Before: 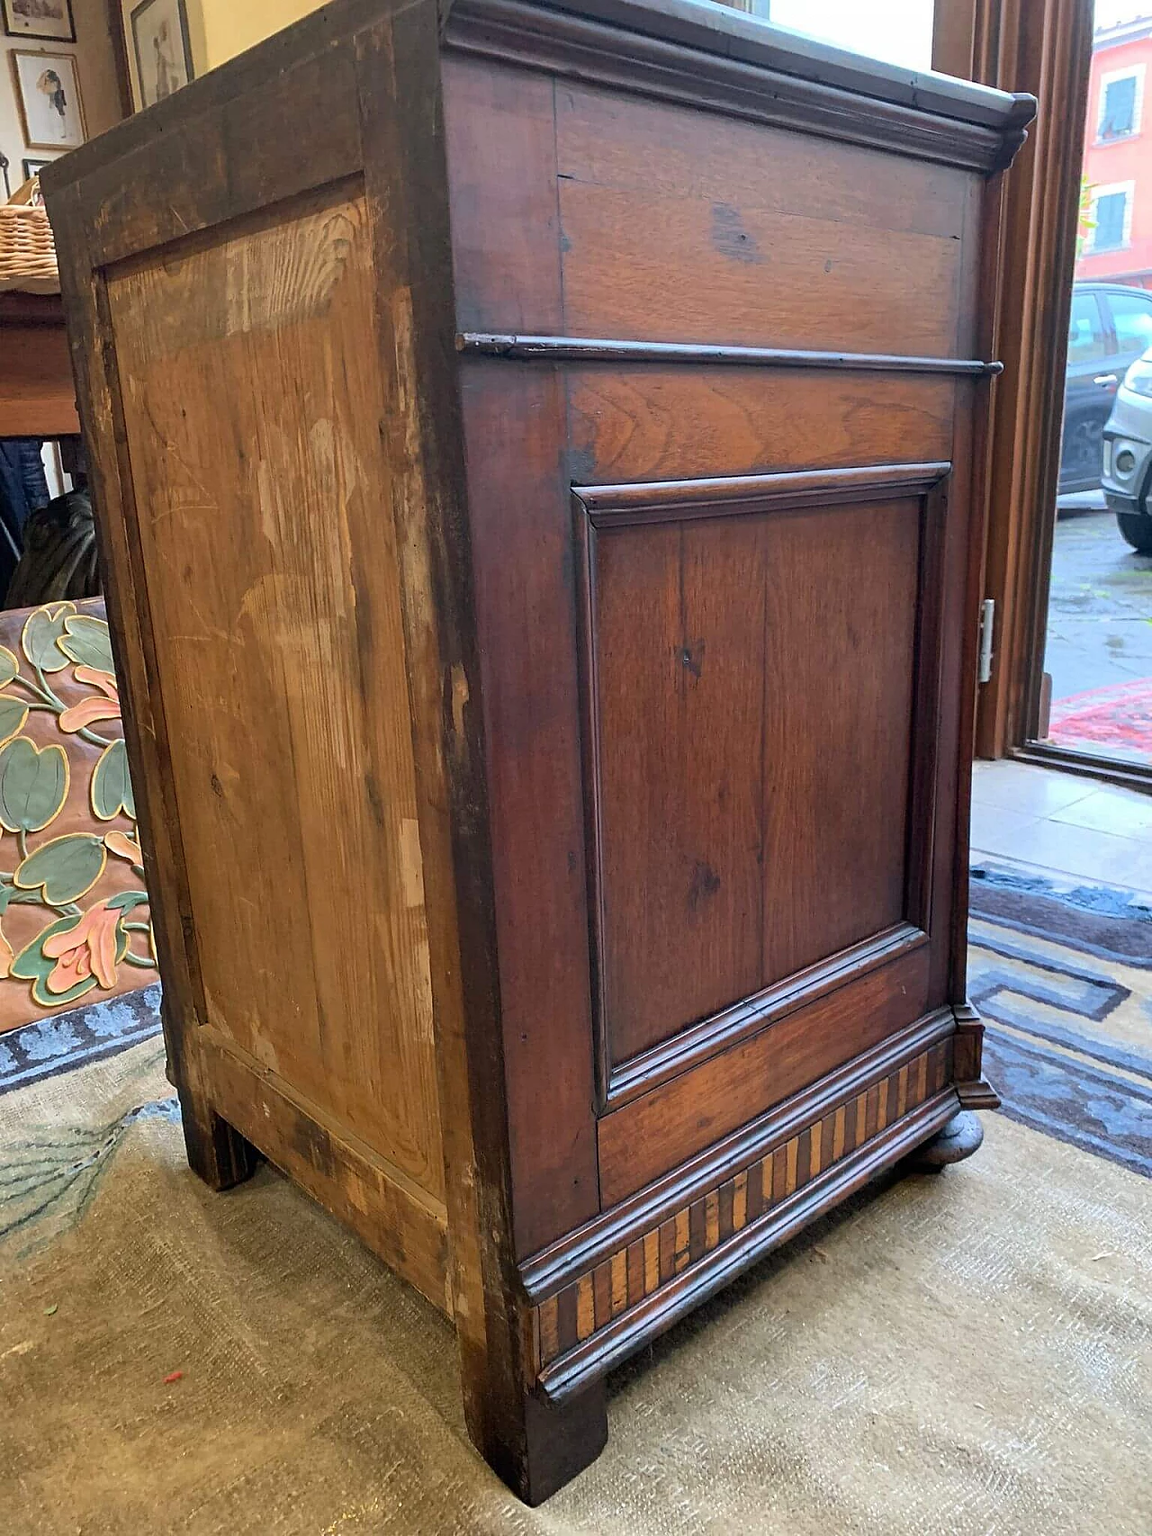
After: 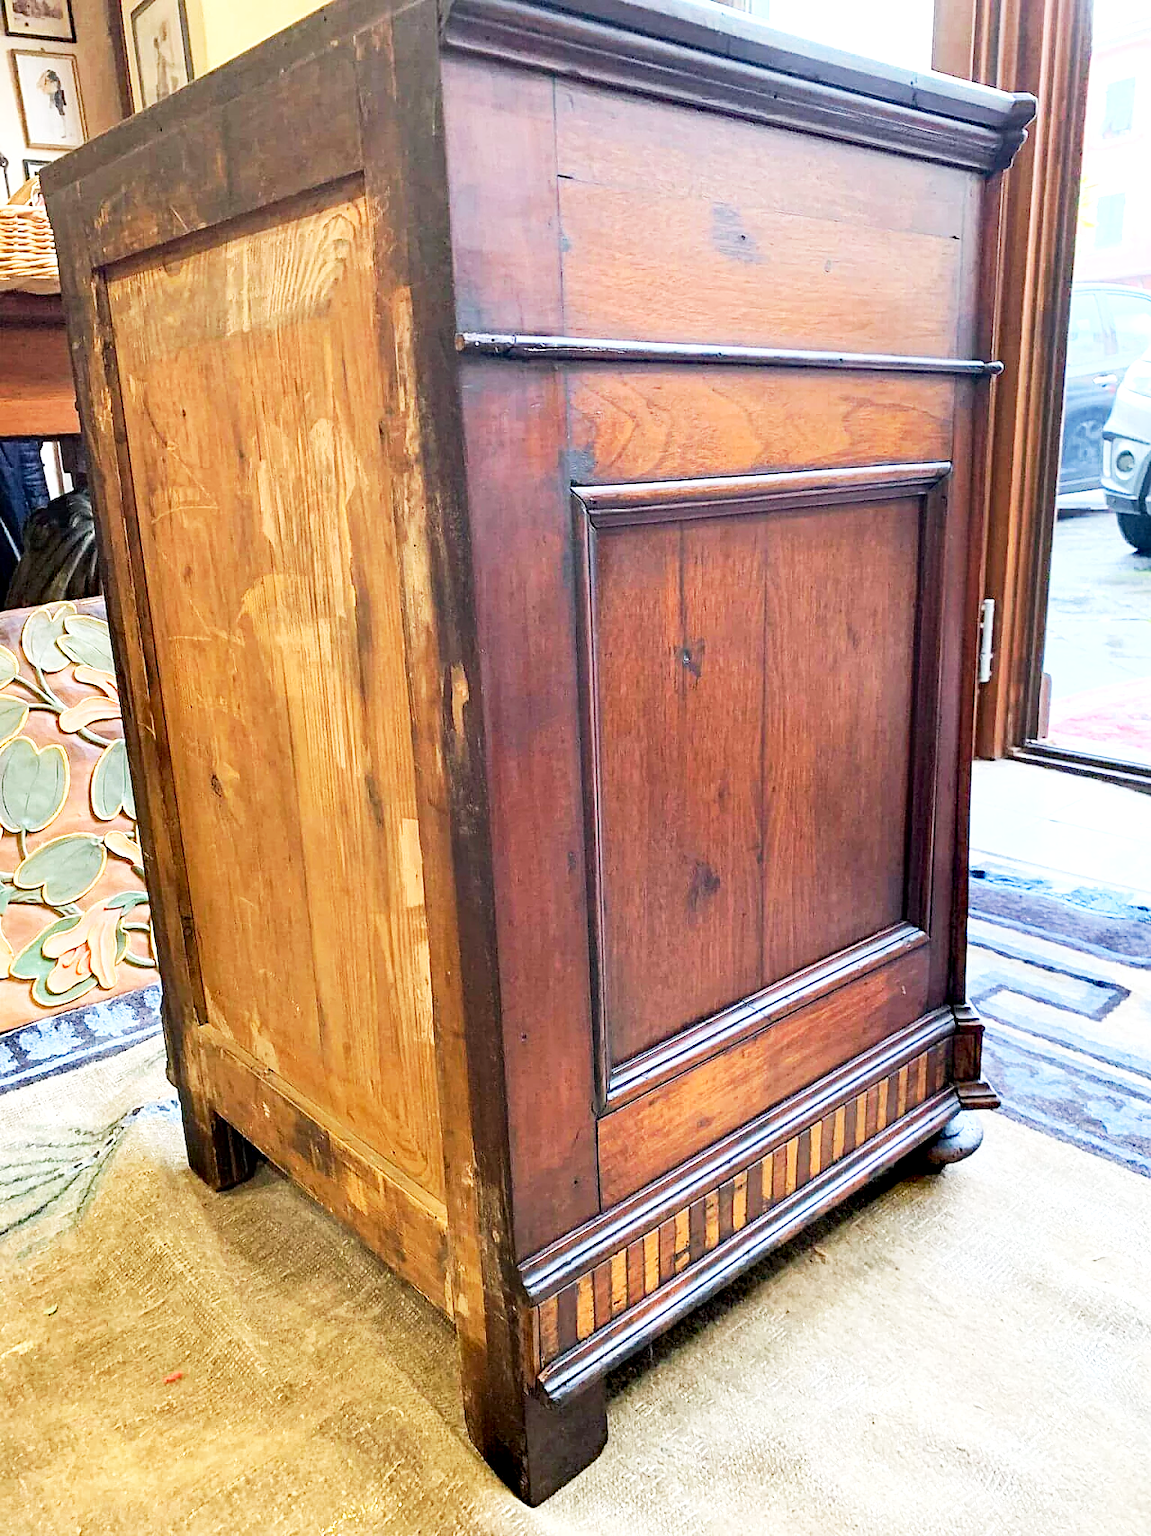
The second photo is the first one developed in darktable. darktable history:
exposure: exposure 0.236 EV, compensate highlight preservation false
base curve: curves: ch0 [(0, 0) (0.005, 0.002) (0.193, 0.295) (0.399, 0.664) (0.75, 0.928) (1, 1)], fusion 1, preserve colors none
